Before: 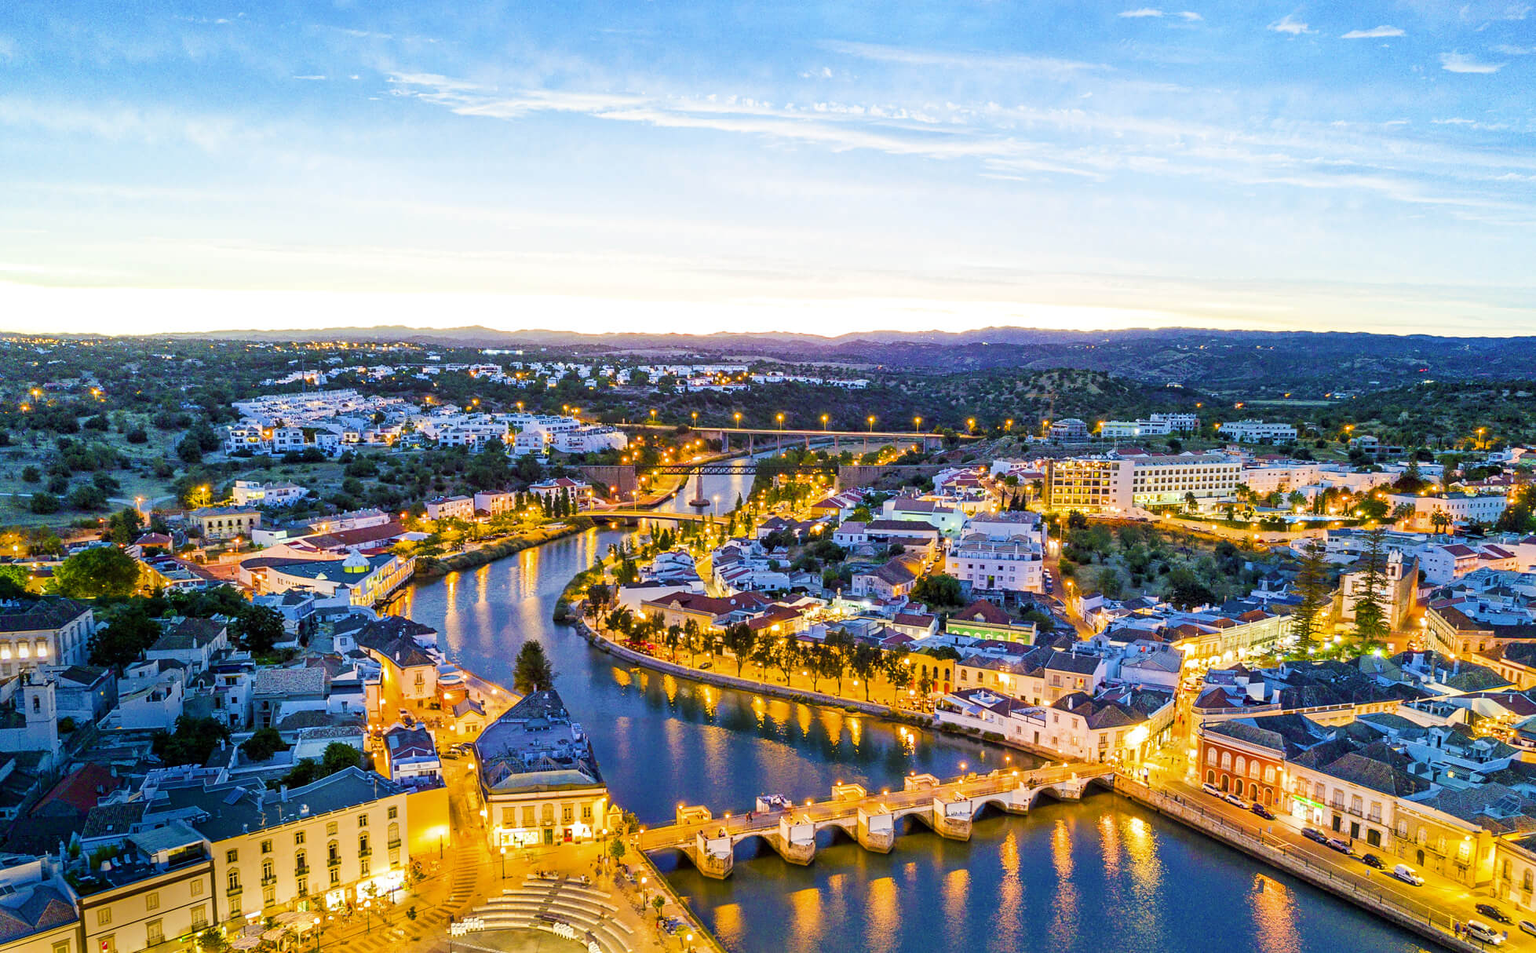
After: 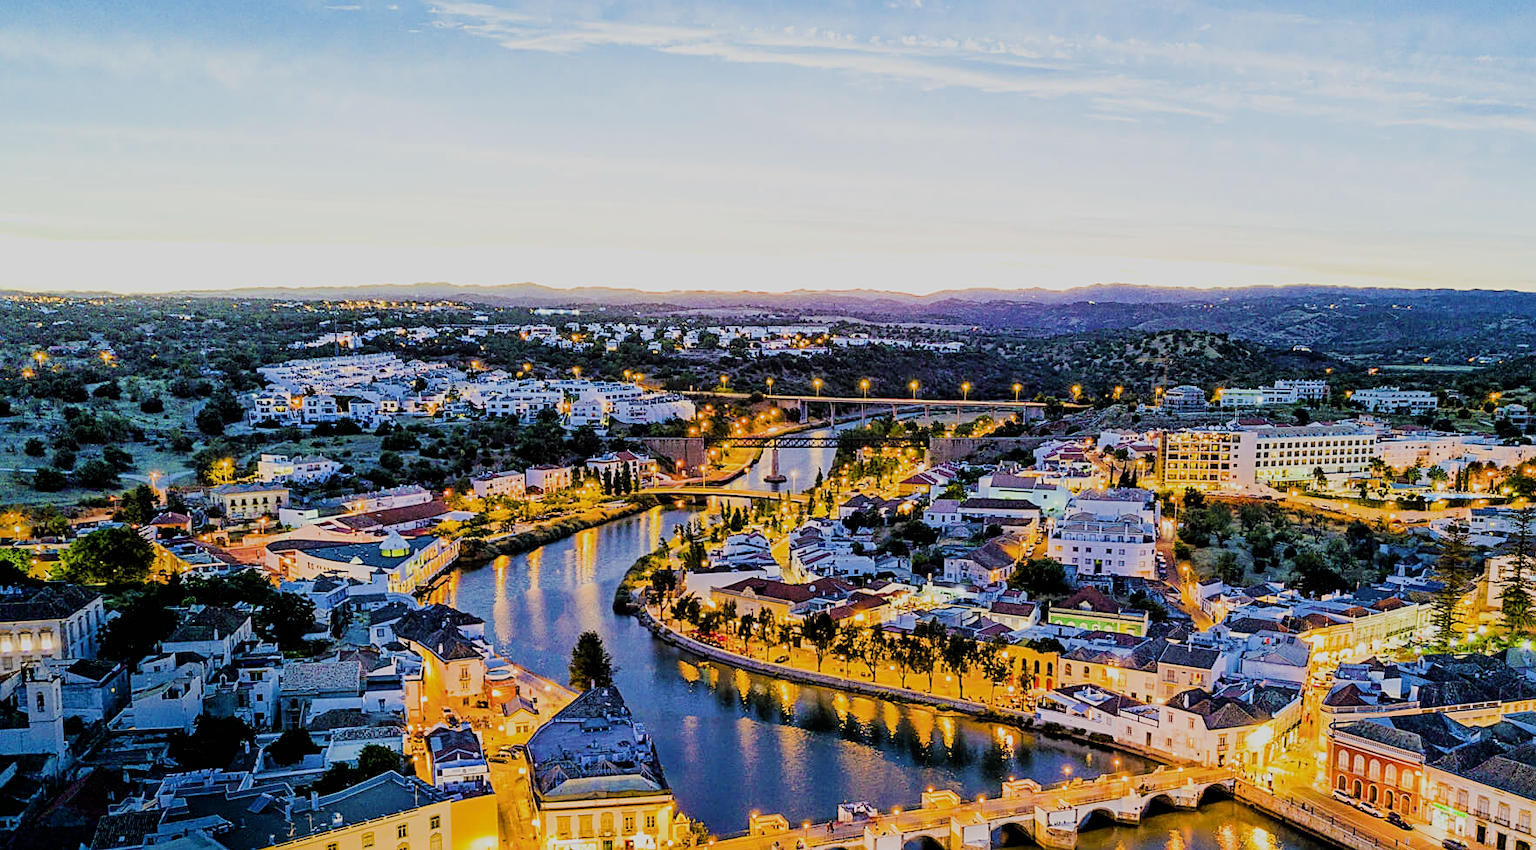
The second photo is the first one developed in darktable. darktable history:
sharpen: on, module defaults
filmic rgb: black relative exposure -4.14 EV, white relative exposure 5.1 EV, hardness 2.11, contrast 1.165
crop: top 7.49%, right 9.717%, bottom 11.943%
